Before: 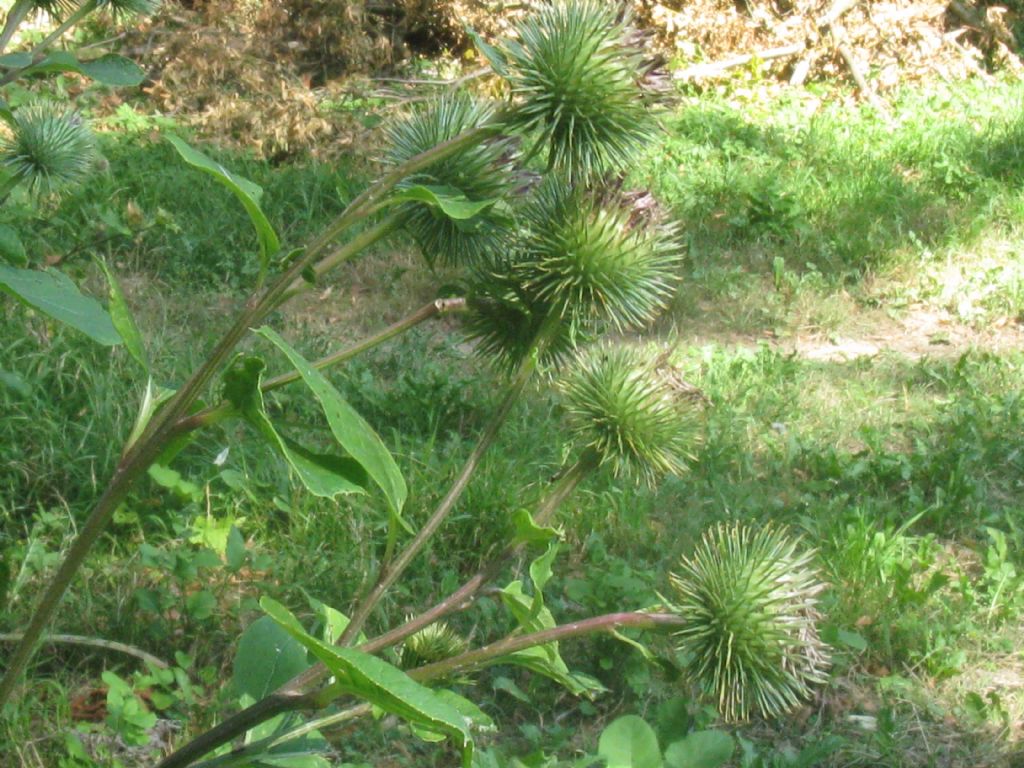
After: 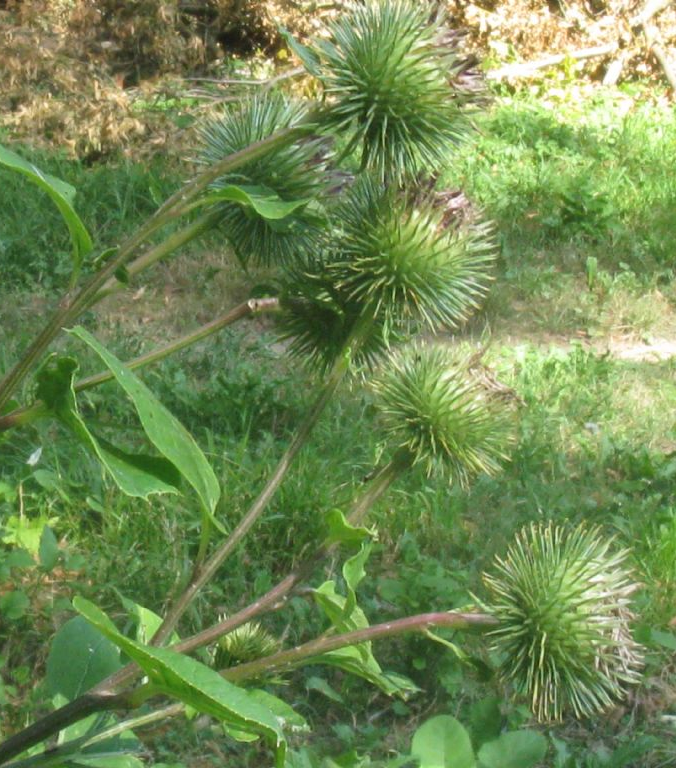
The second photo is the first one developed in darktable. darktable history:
crop and rotate: left 18.287%, right 15.654%
